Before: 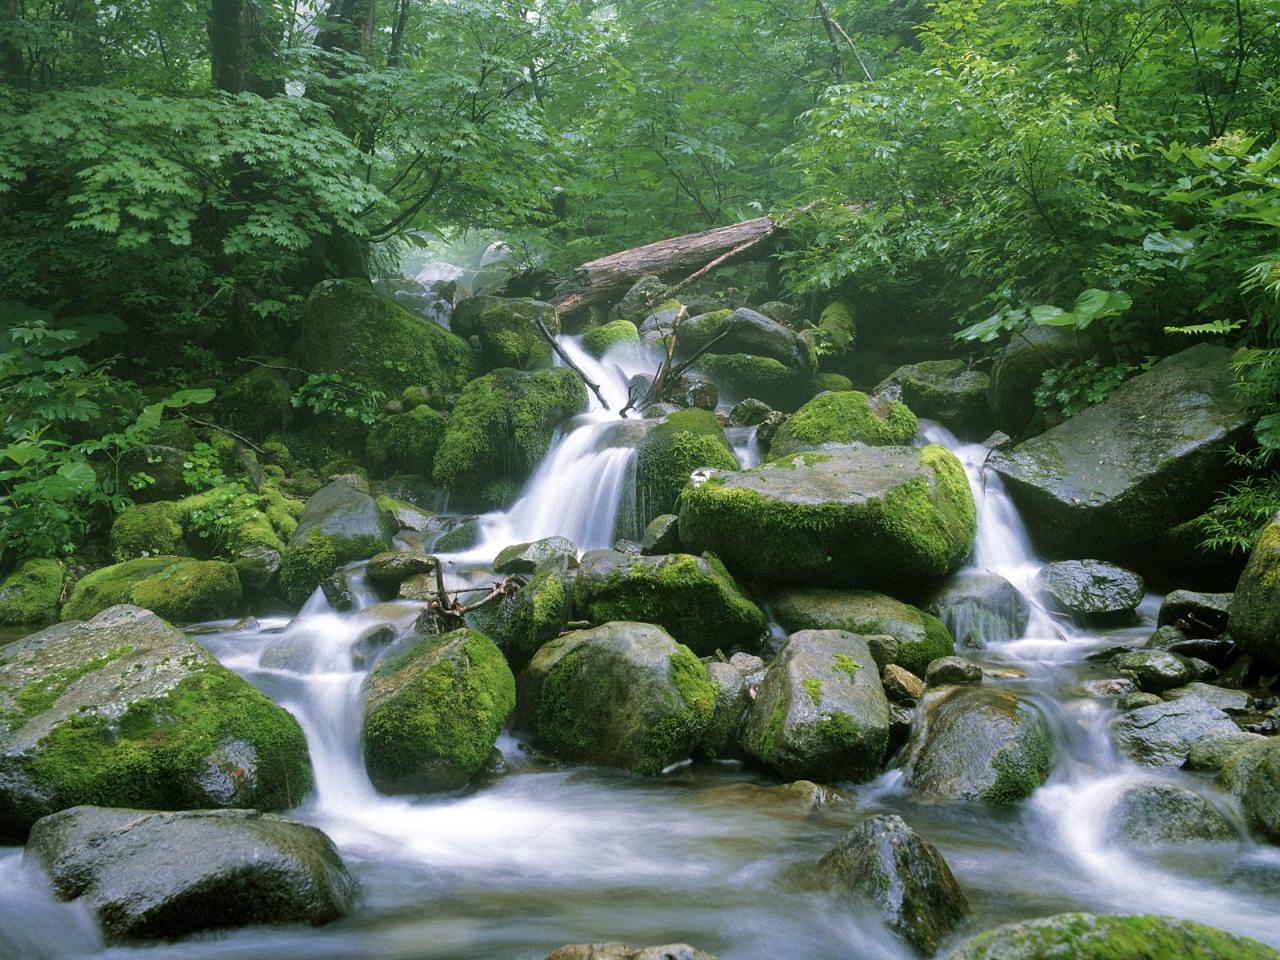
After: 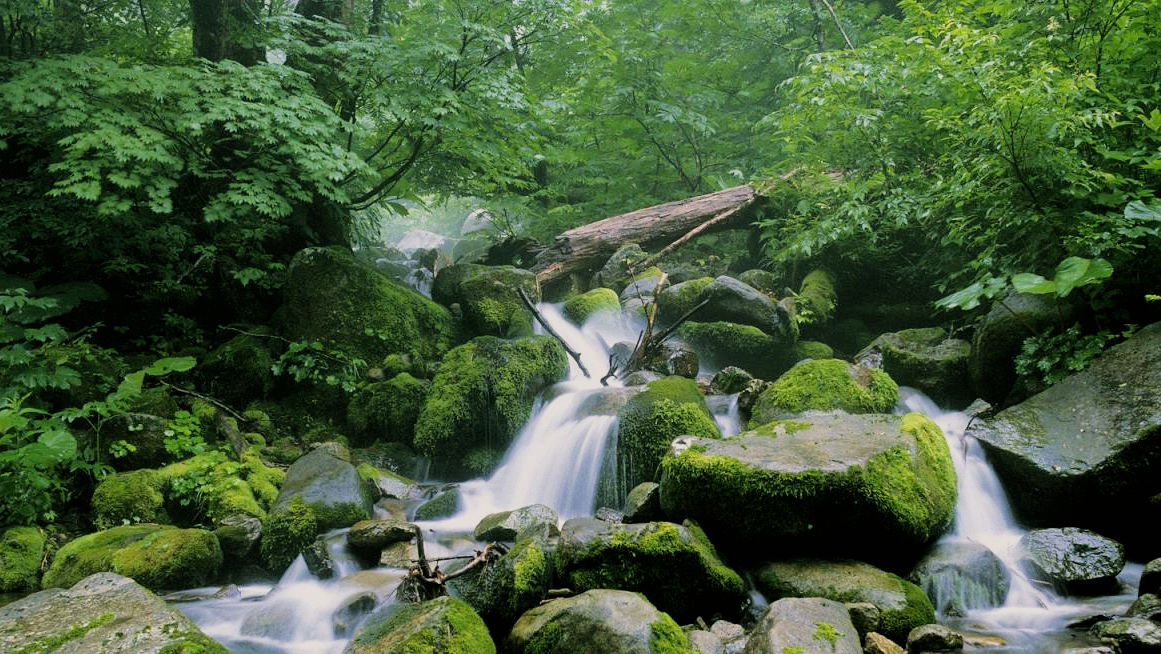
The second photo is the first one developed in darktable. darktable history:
filmic rgb: black relative exposure -5.03 EV, white relative exposure 3.97 EV, hardness 2.89, contrast 1.203, highlights saturation mix -29.3%
color balance rgb: highlights gain › chroma 2.055%, highlights gain › hue 65.58°, perceptual saturation grading › global saturation 0.075%, global vibrance 27.741%
crop: left 1.532%, top 3.39%, right 7.764%, bottom 28.436%
